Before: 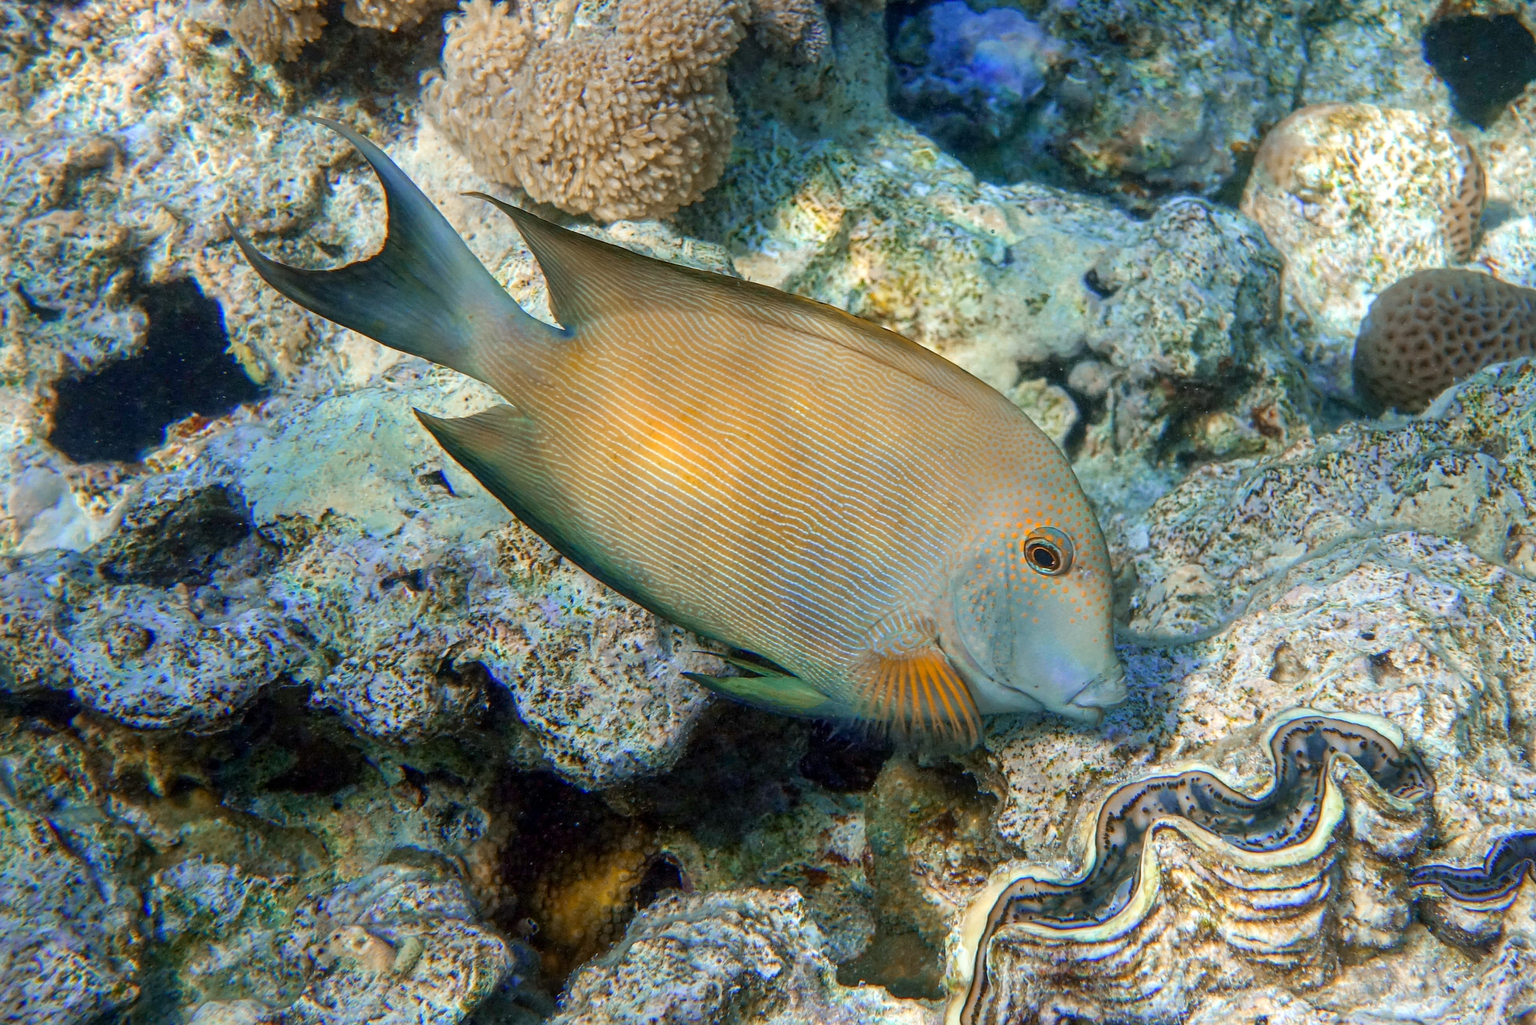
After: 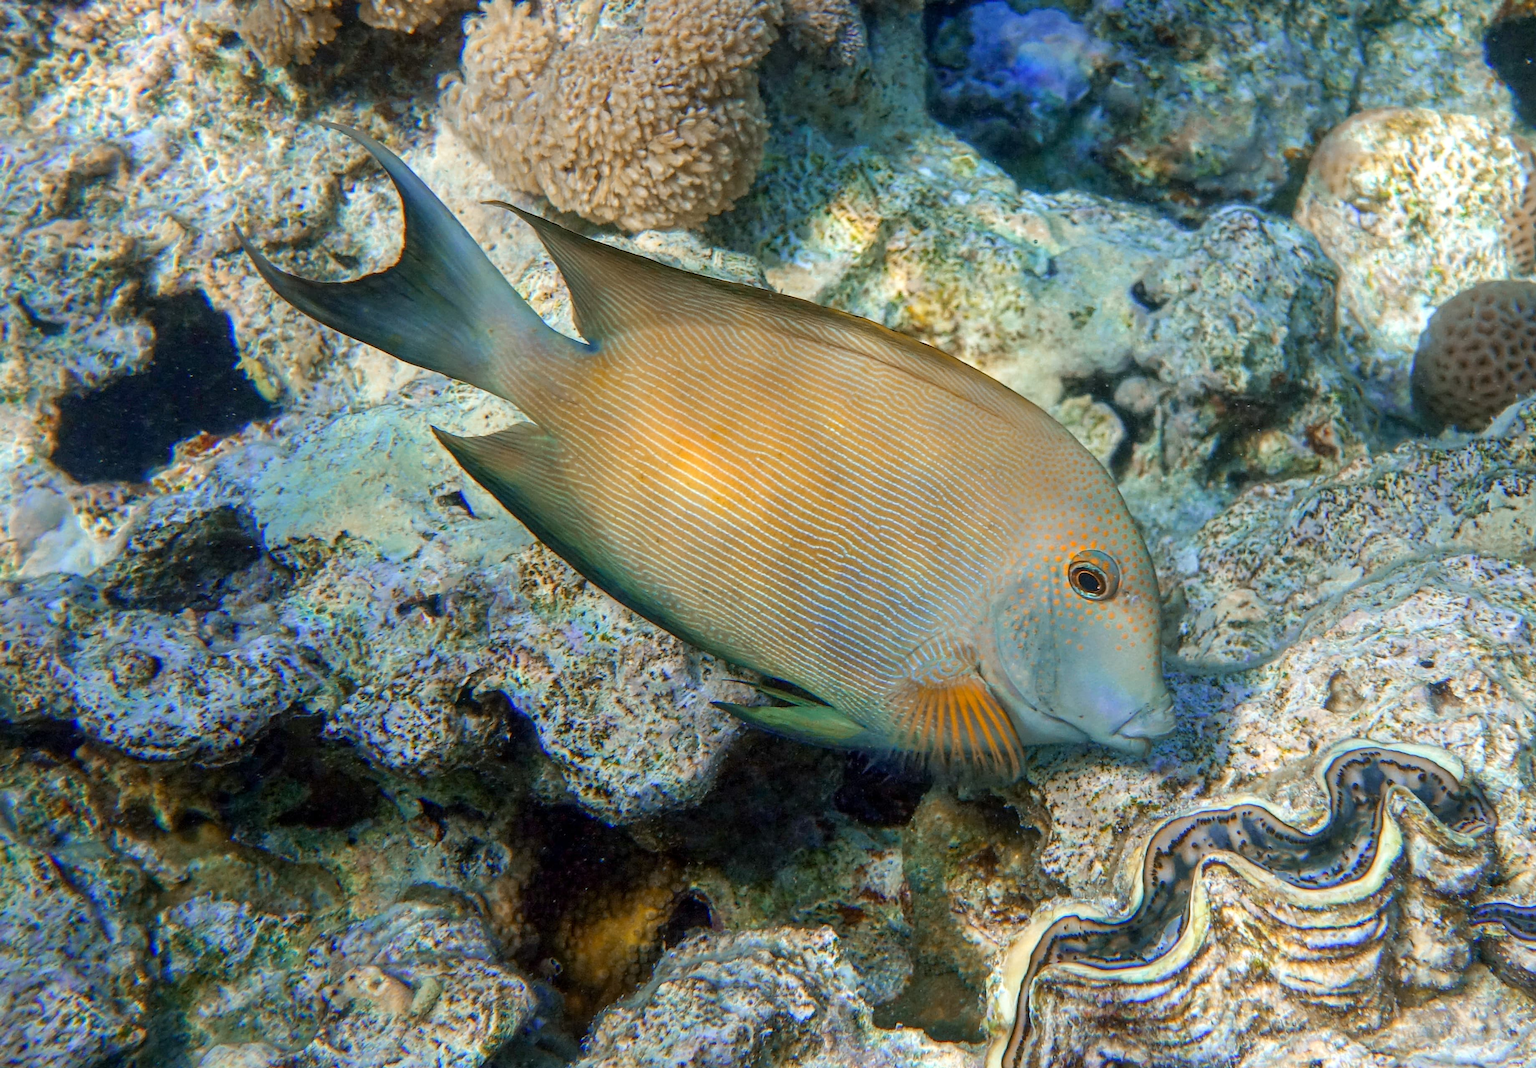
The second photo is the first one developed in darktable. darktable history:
crop: right 4.106%, bottom 0.022%
